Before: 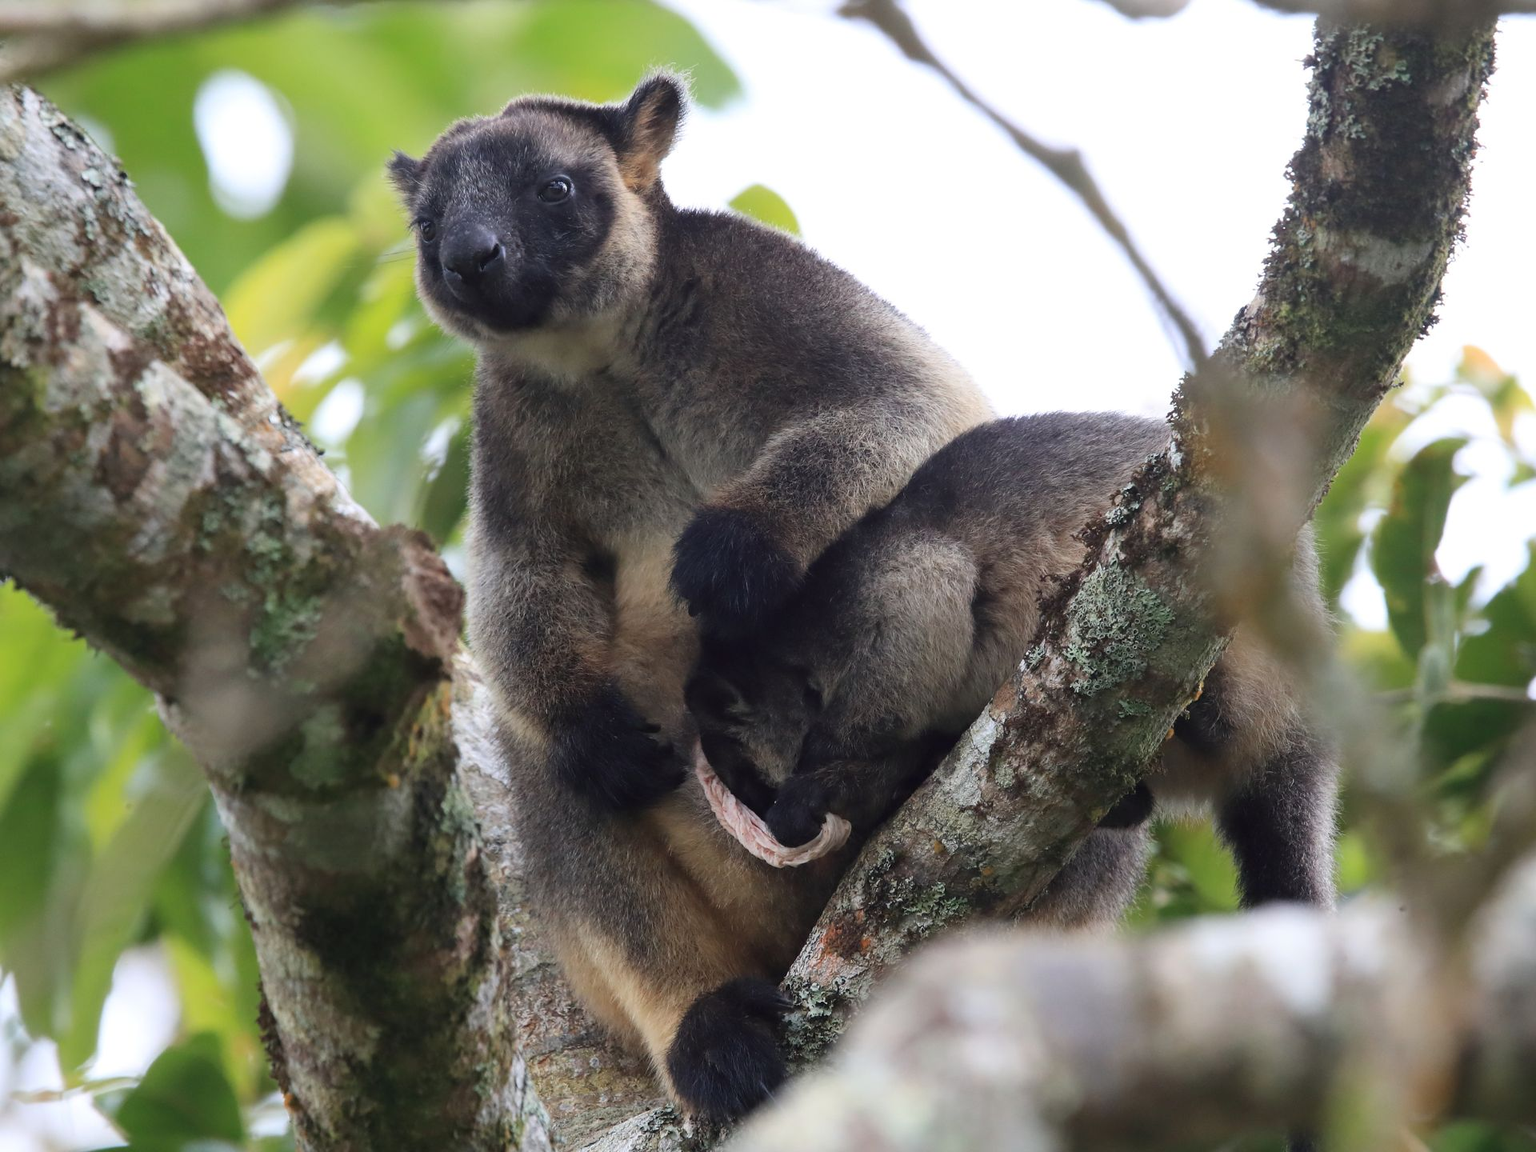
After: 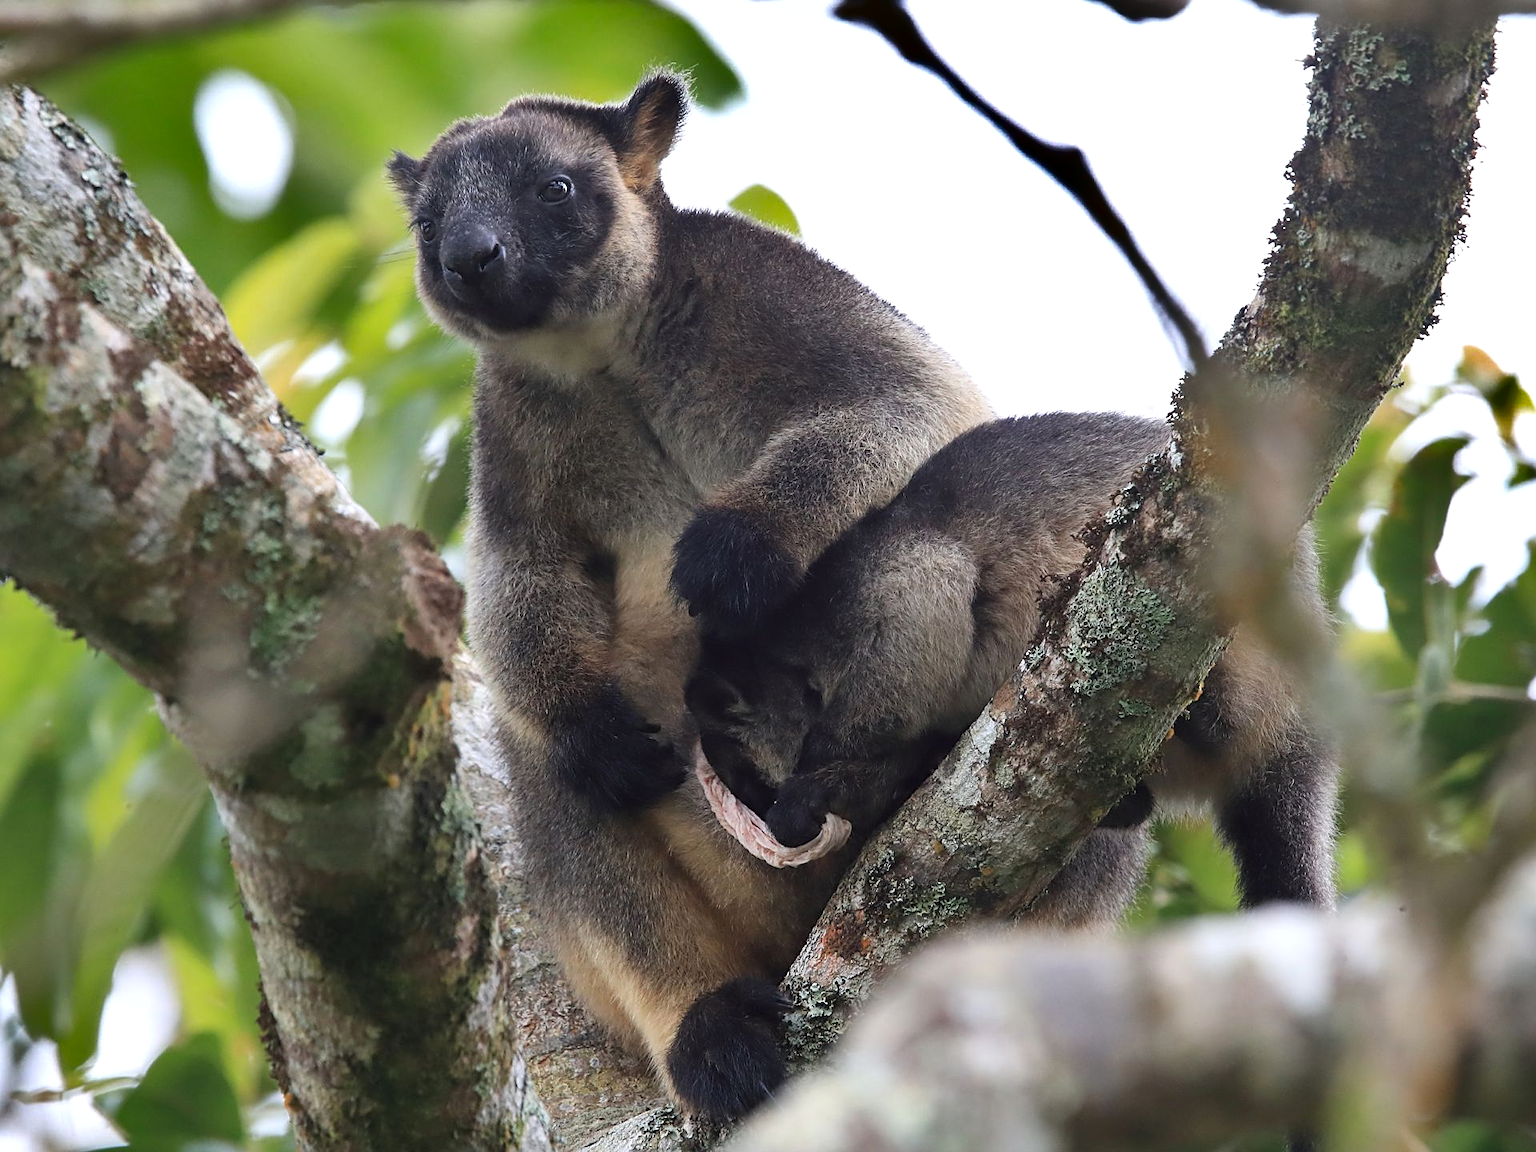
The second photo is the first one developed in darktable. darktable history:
shadows and highlights: shadows 20.89, highlights -81.89, soften with gaussian
exposure: exposure 0.129 EV, compensate exposure bias true, compensate highlight preservation false
sharpen: on, module defaults
